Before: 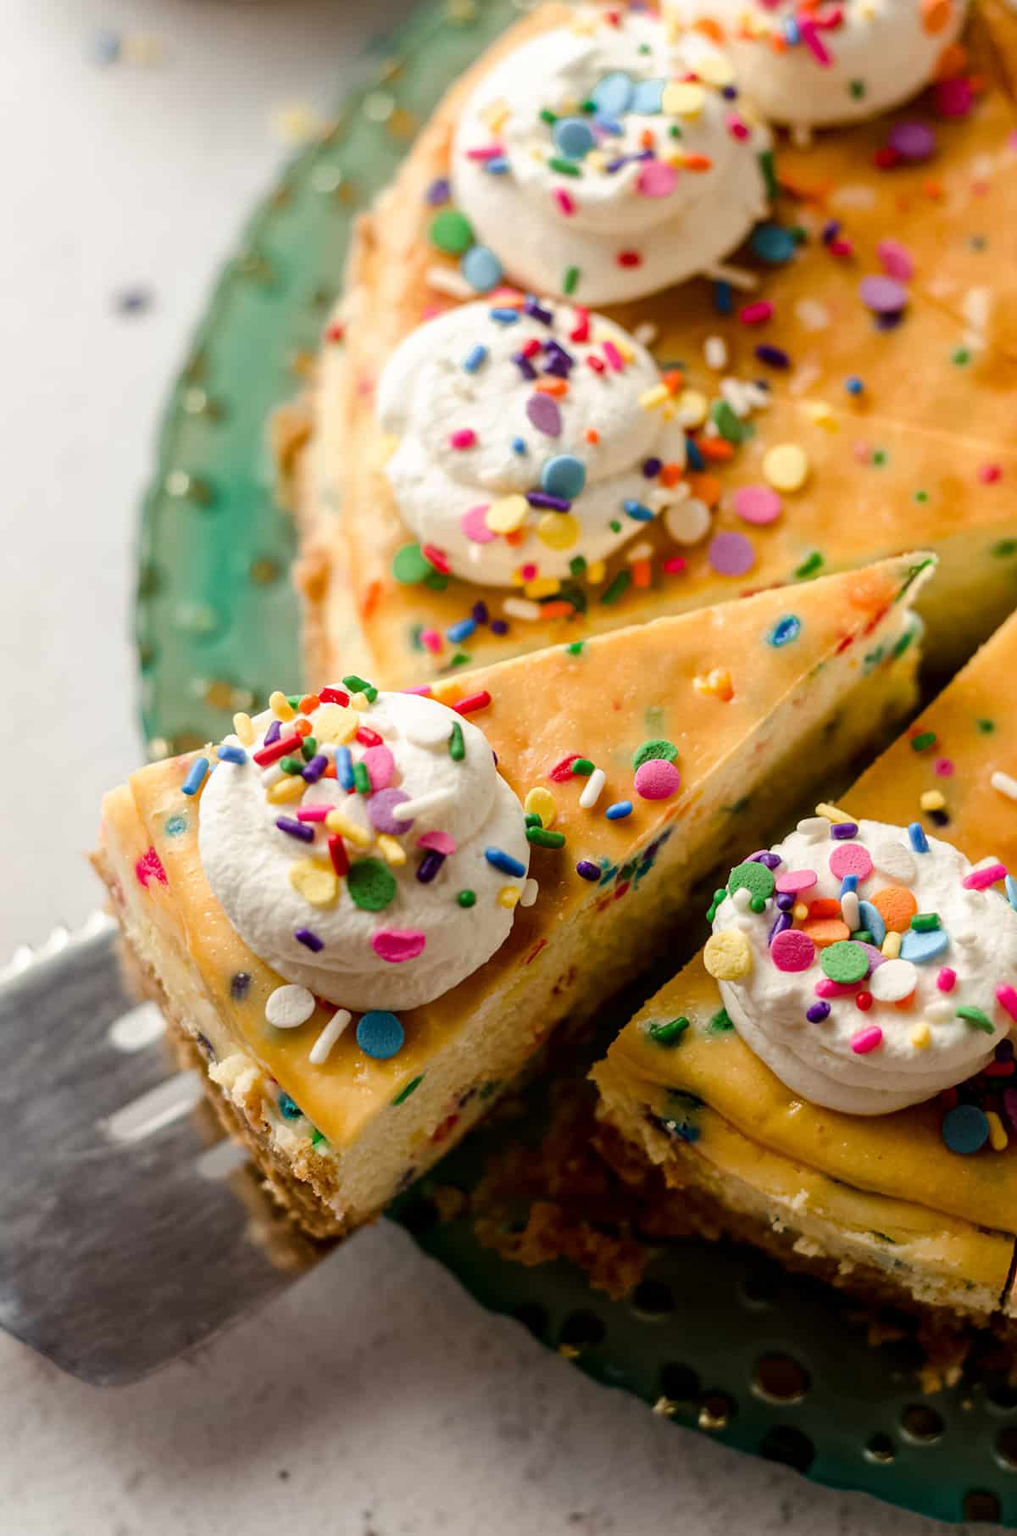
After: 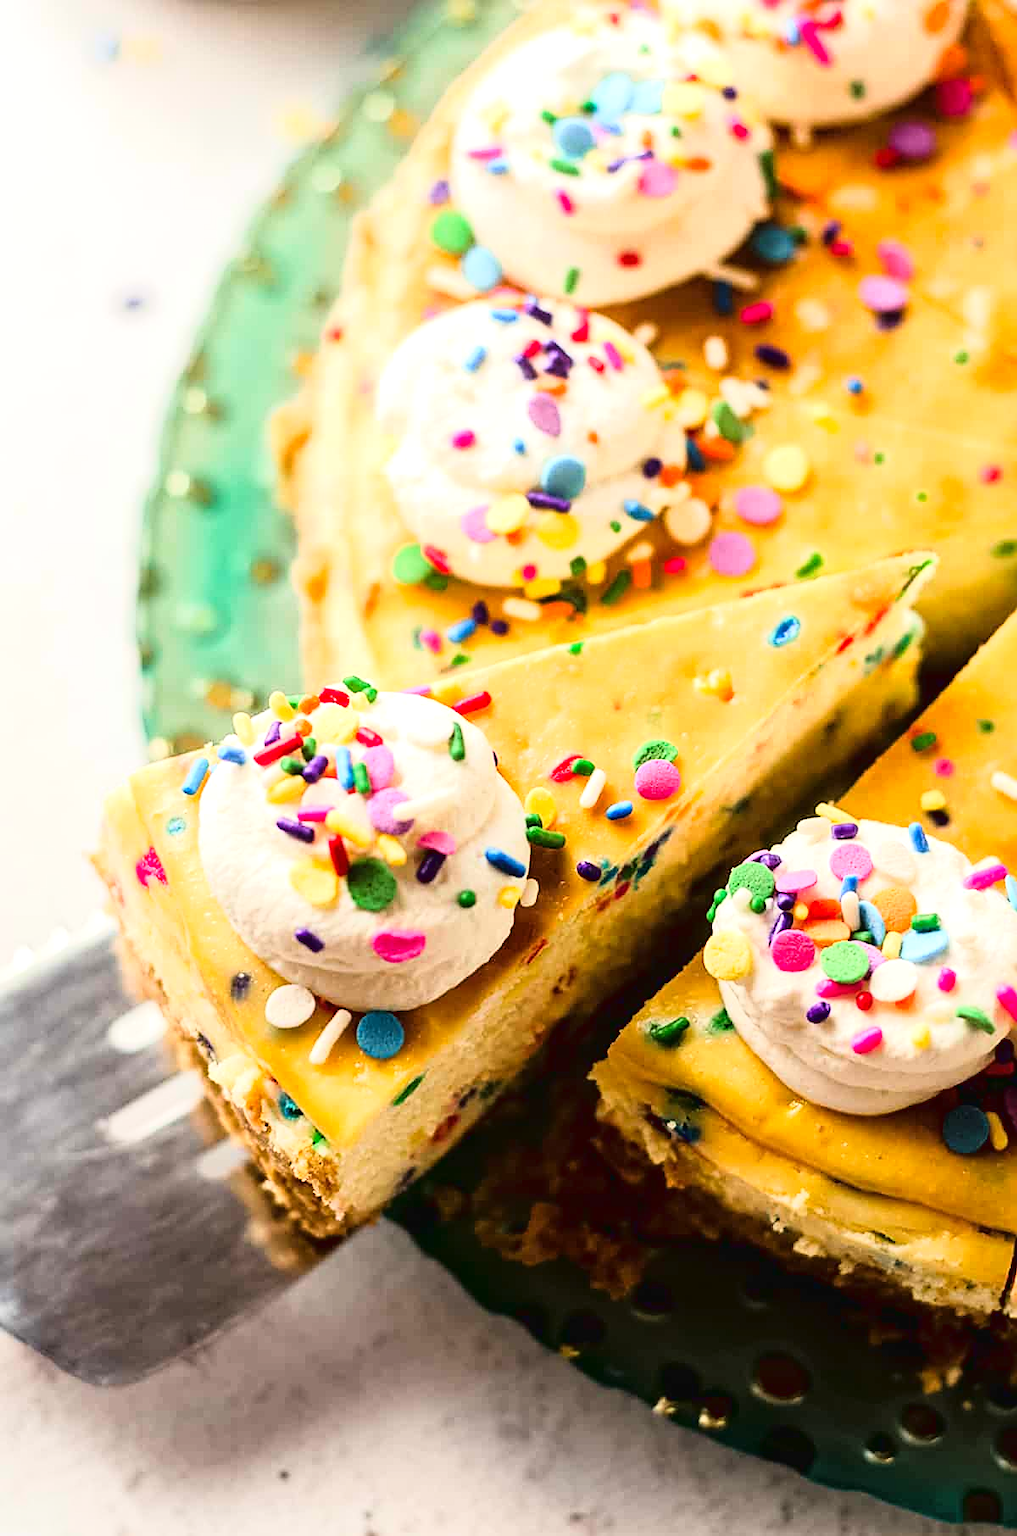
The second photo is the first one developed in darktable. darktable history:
exposure: exposure 0.611 EV, compensate highlight preservation false
sharpen: on, module defaults
tone curve: curves: ch0 [(0, 0.023) (0.113, 0.084) (0.285, 0.301) (0.673, 0.796) (0.845, 0.932) (0.994, 0.971)]; ch1 [(0, 0) (0.456, 0.437) (0.498, 0.5) (0.57, 0.559) (0.631, 0.639) (1, 1)]; ch2 [(0, 0) (0.417, 0.44) (0.46, 0.453) (0.502, 0.507) (0.55, 0.57) (0.67, 0.712) (1, 1)], color space Lab, linked channels, preserve colors none
